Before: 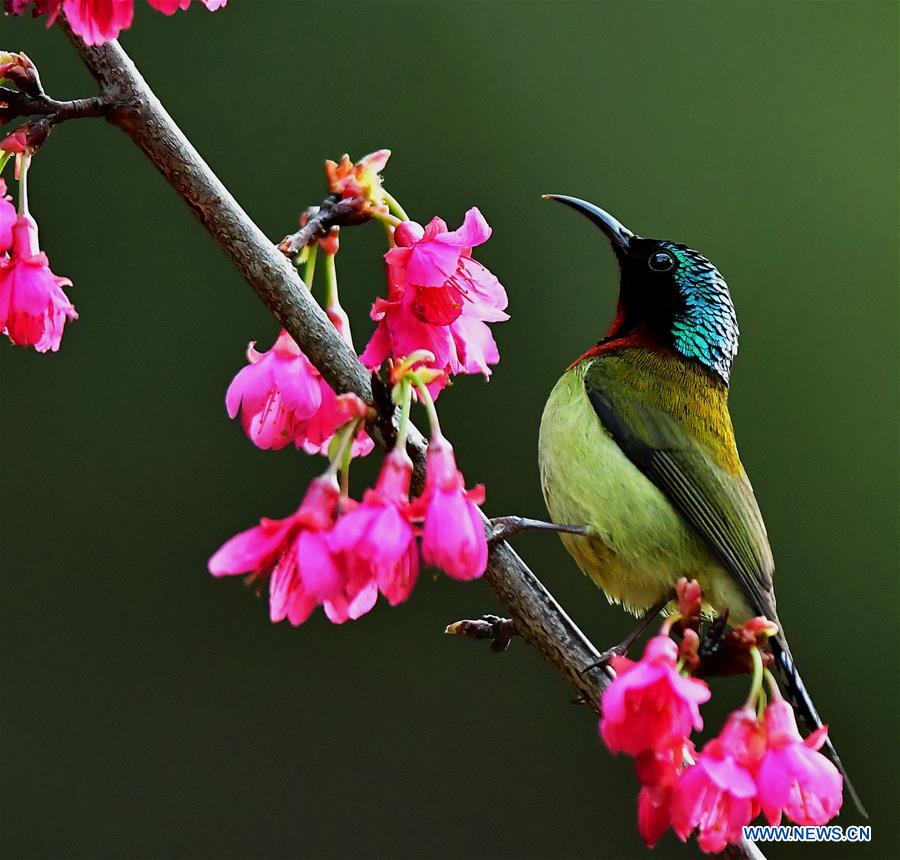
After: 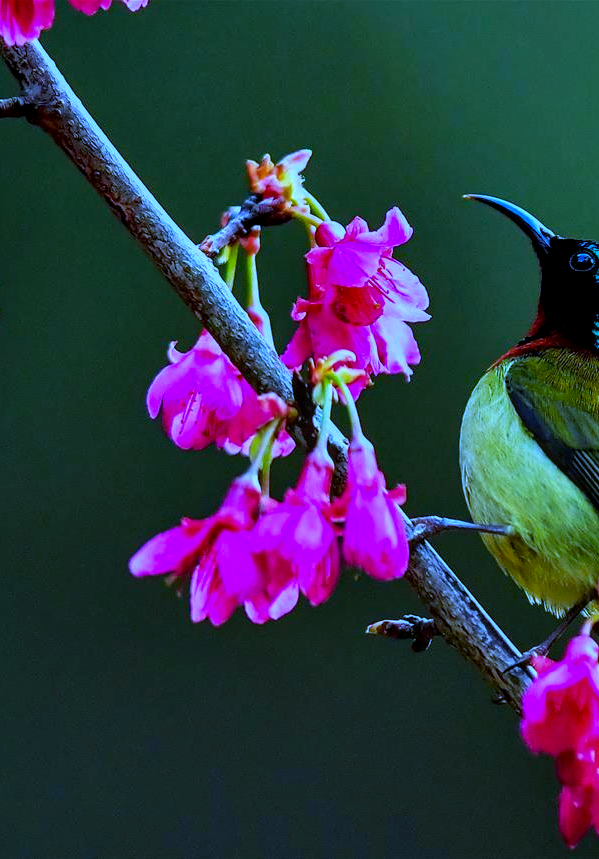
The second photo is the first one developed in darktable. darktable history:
color balance rgb: perceptual saturation grading › global saturation 30%, global vibrance 20%
crop and rotate: left 8.786%, right 24.548%
white balance: red 0.766, blue 1.537
local contrast: detail 130%
